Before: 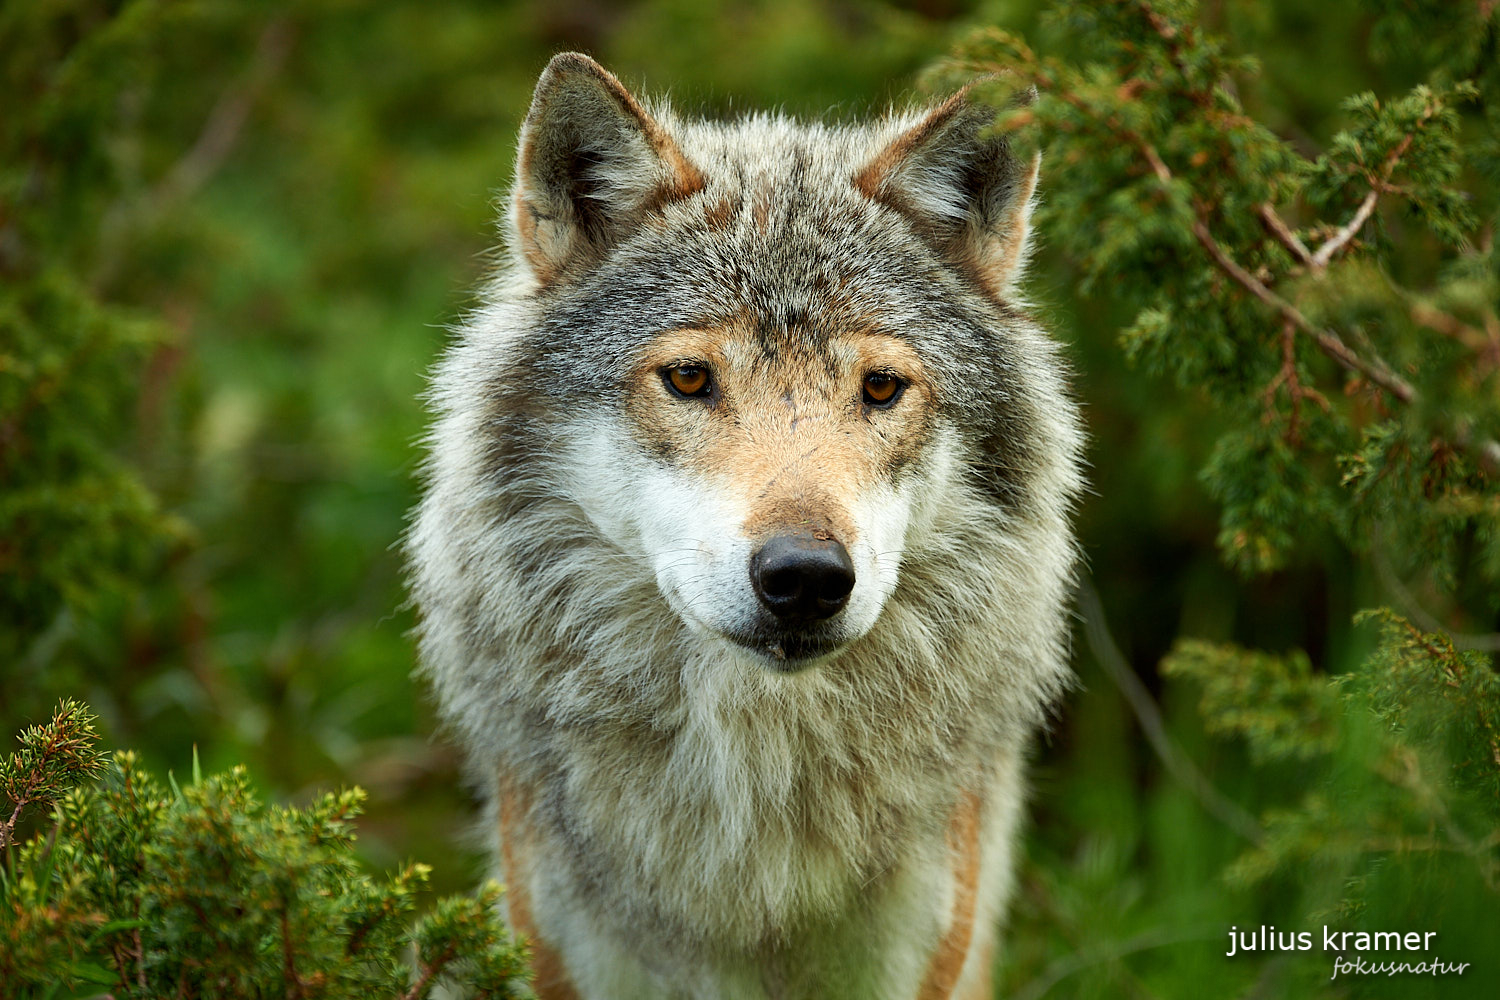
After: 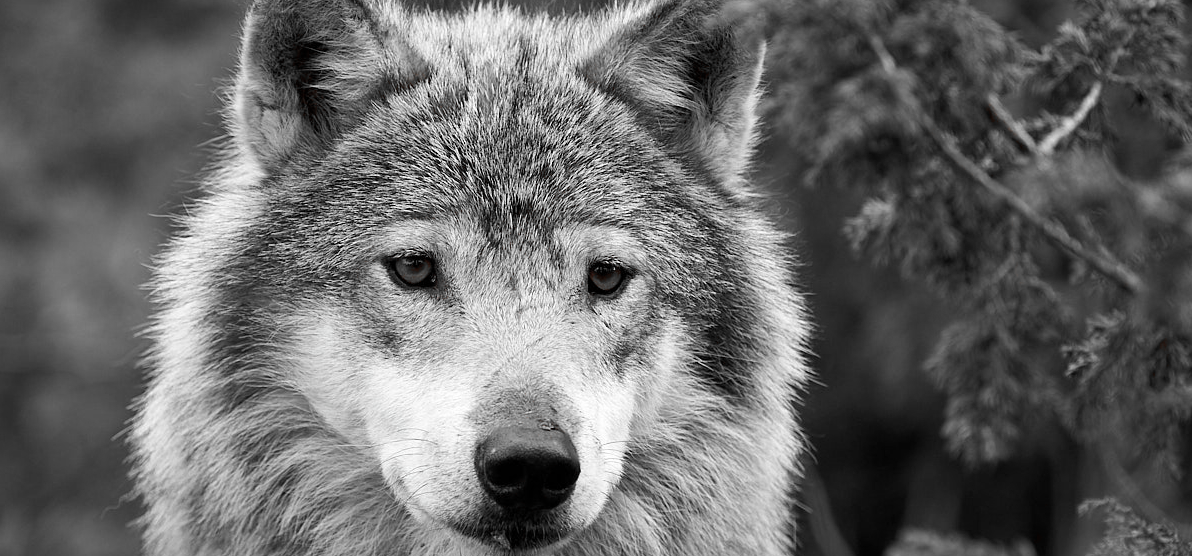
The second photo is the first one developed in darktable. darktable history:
crop: left 18.38%, top 11.092%, right 2.134%, bottom 33.217%
color zones: curves: ch1 [(0, 0.006) (0.094, 0.285) (0.171, 0.001) (0.429, 0.001) (0.571, 0.003) (0.714, 0.004) (0.857, 0.004) (1, 0.006)]
